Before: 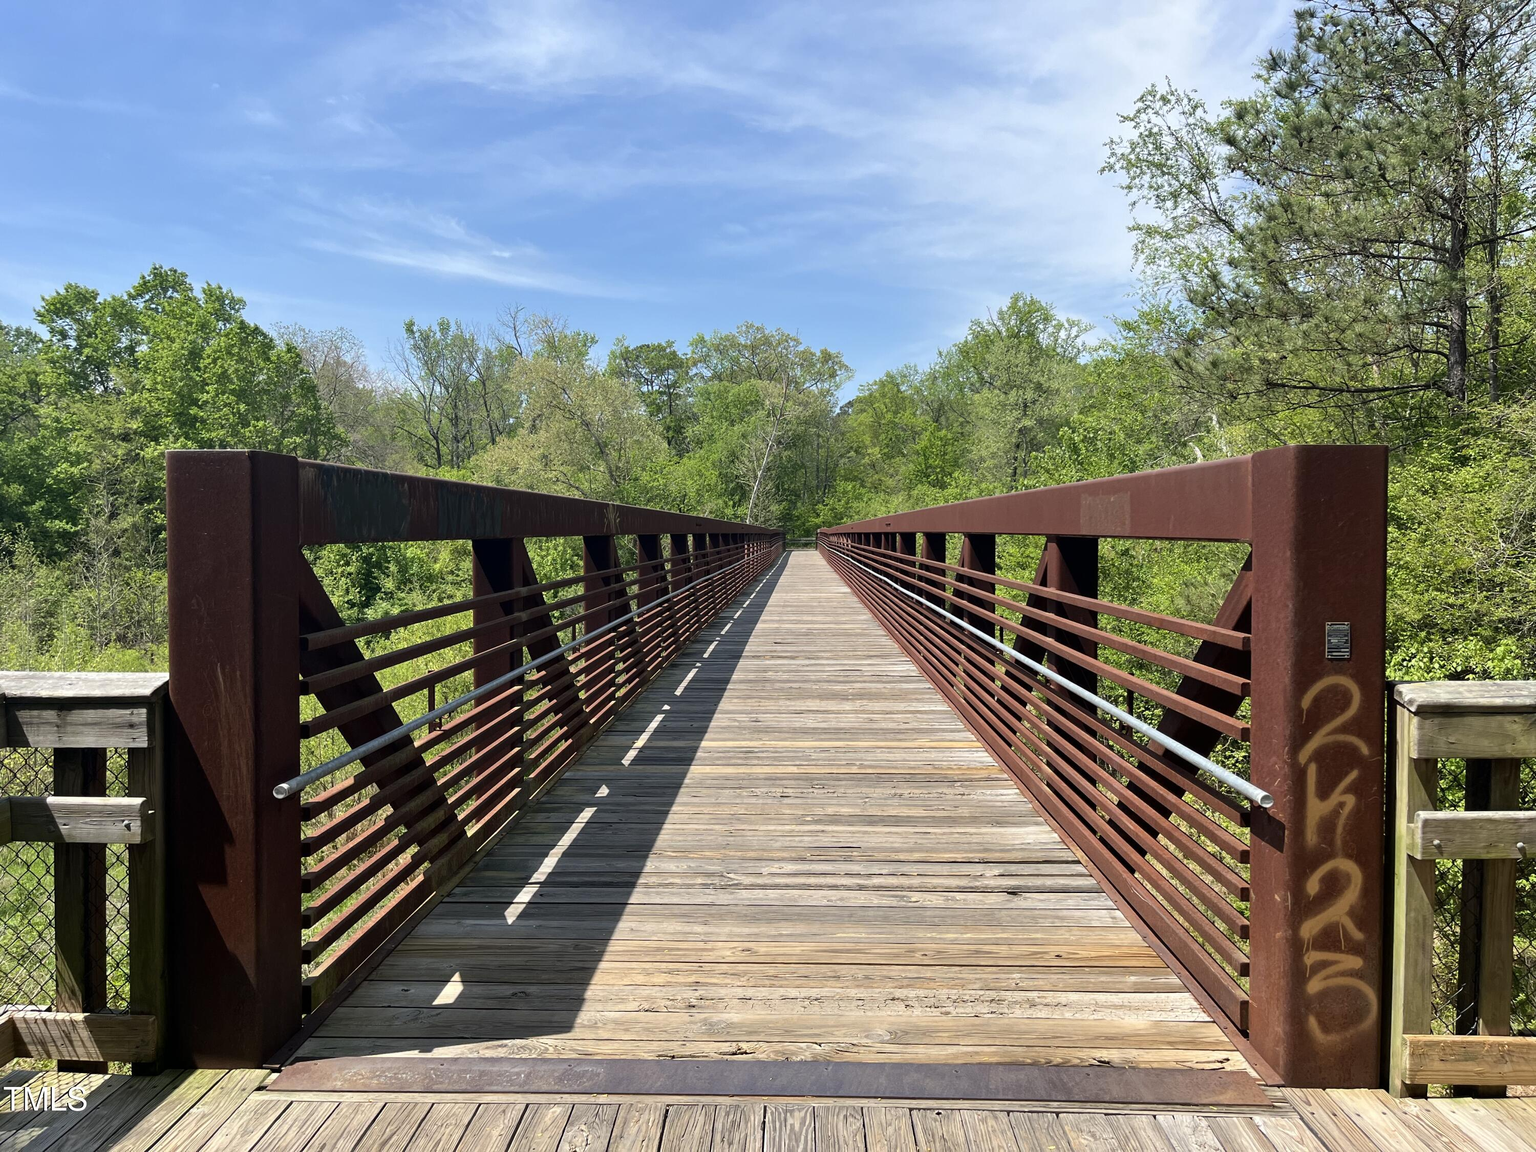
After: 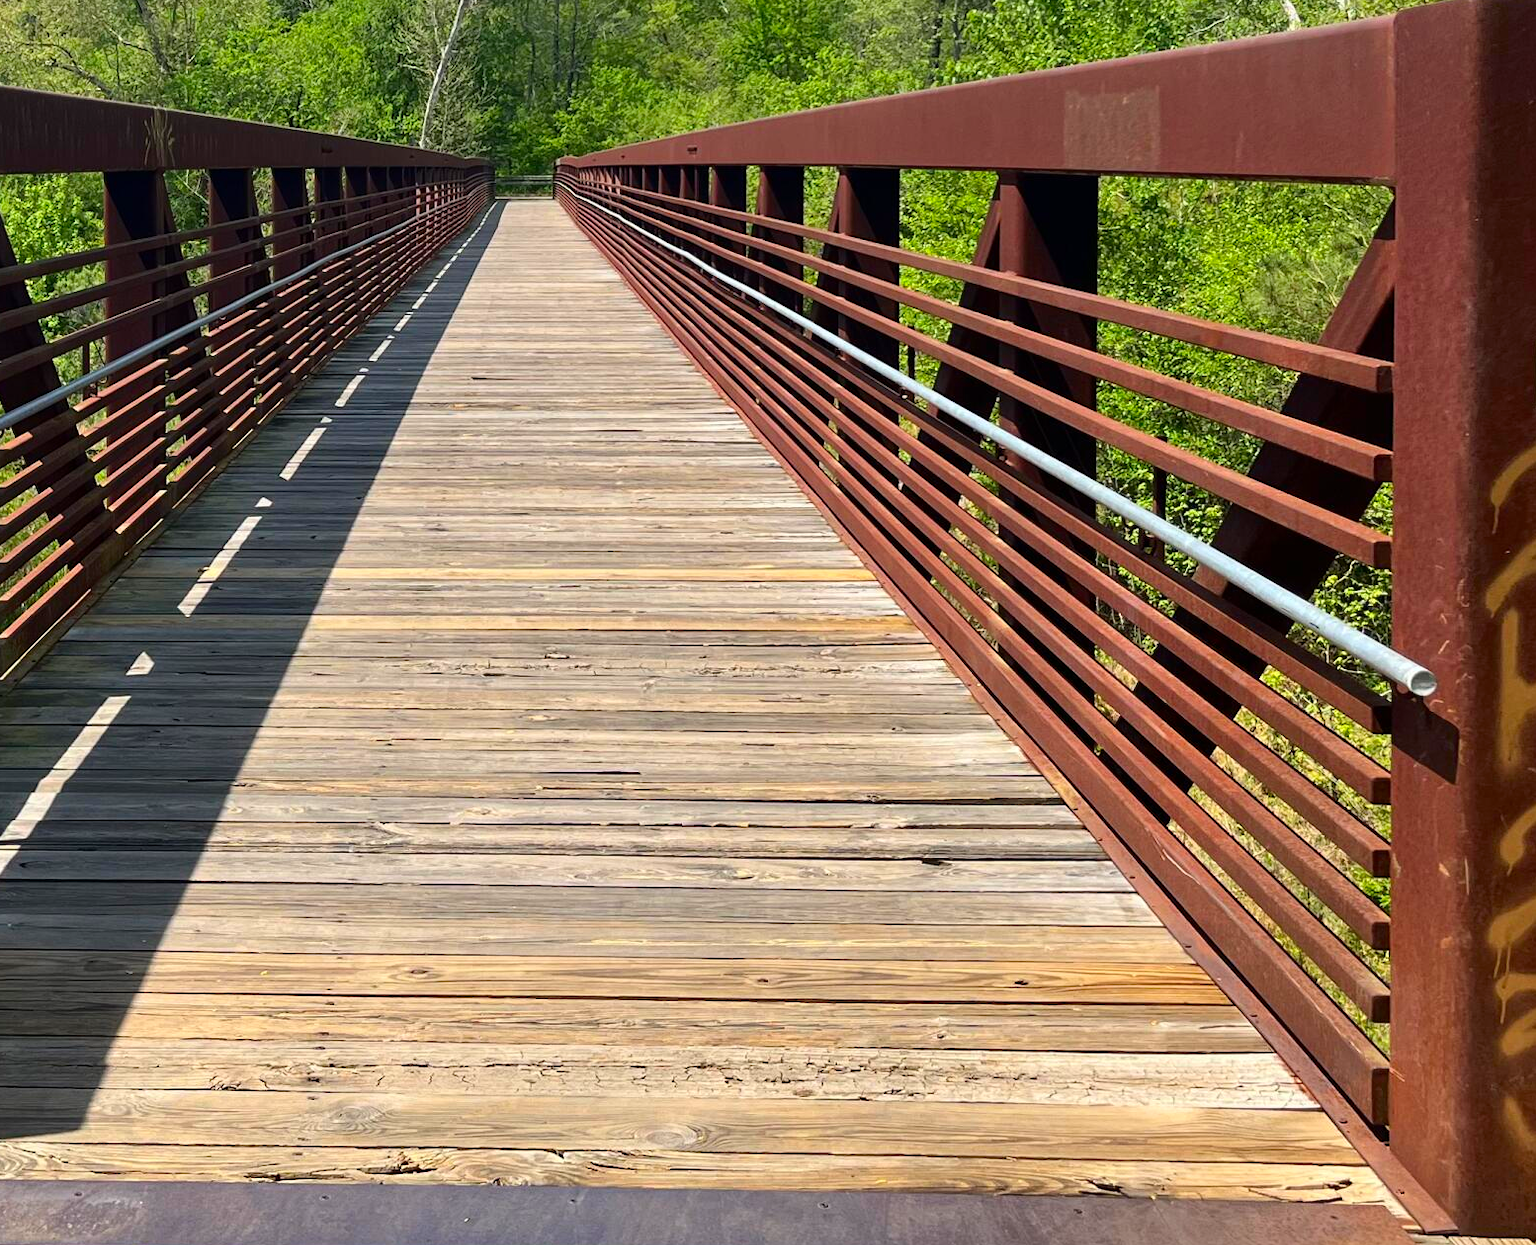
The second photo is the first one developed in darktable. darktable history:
crop: left 34.479%, top 38.822%, right 13.718%, bottom 5.172%
contrast brightness saturation: contrast 0.09, saturation 0.28
